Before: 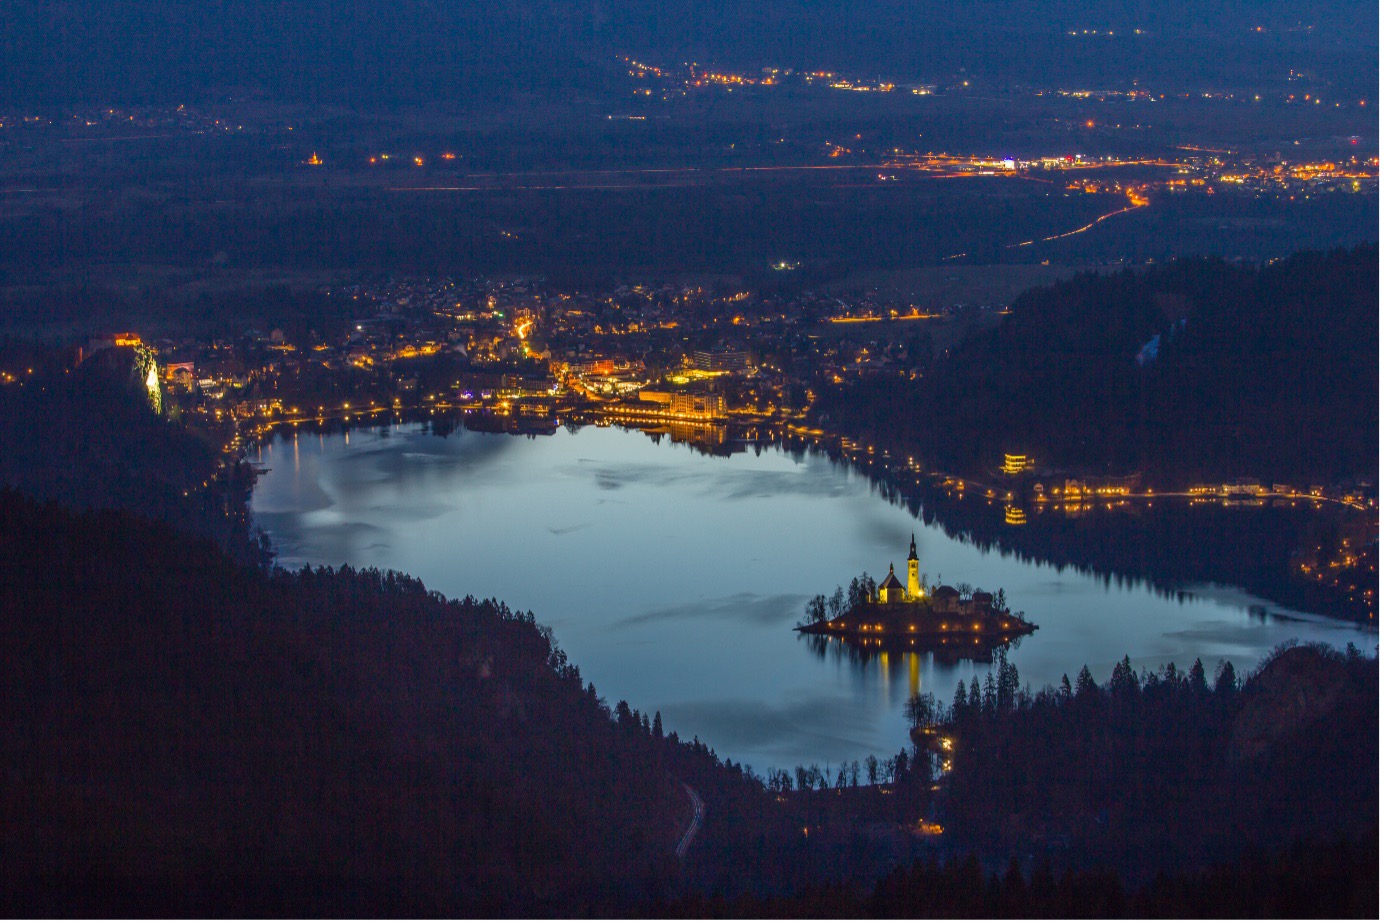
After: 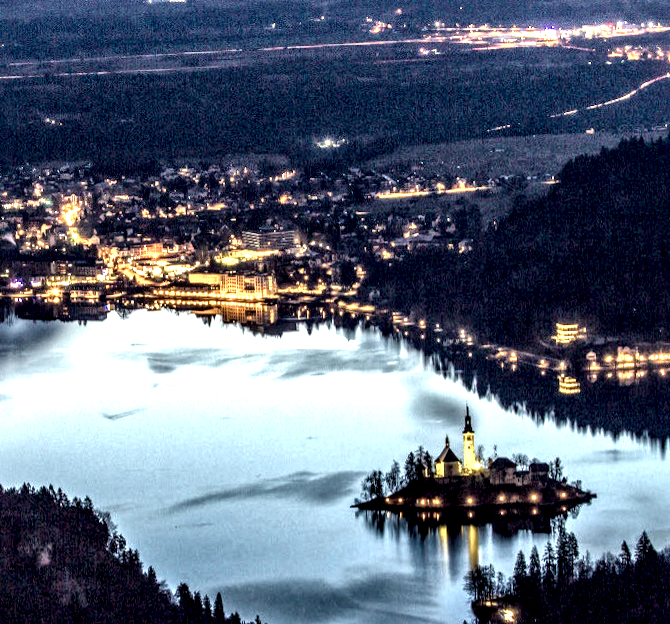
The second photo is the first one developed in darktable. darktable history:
global tonemap: drago (1, 100), detail 1
rotate and perspective: rotation -2°, crop left 0.022, crop right 0.978, crop top 0.049, crop bottom 0.951
local contrast: highlights 115%, shadows 42%, detail 293%
crop: left 32.075%, top 10.976%, right 18.355%, bottom 17.596%
